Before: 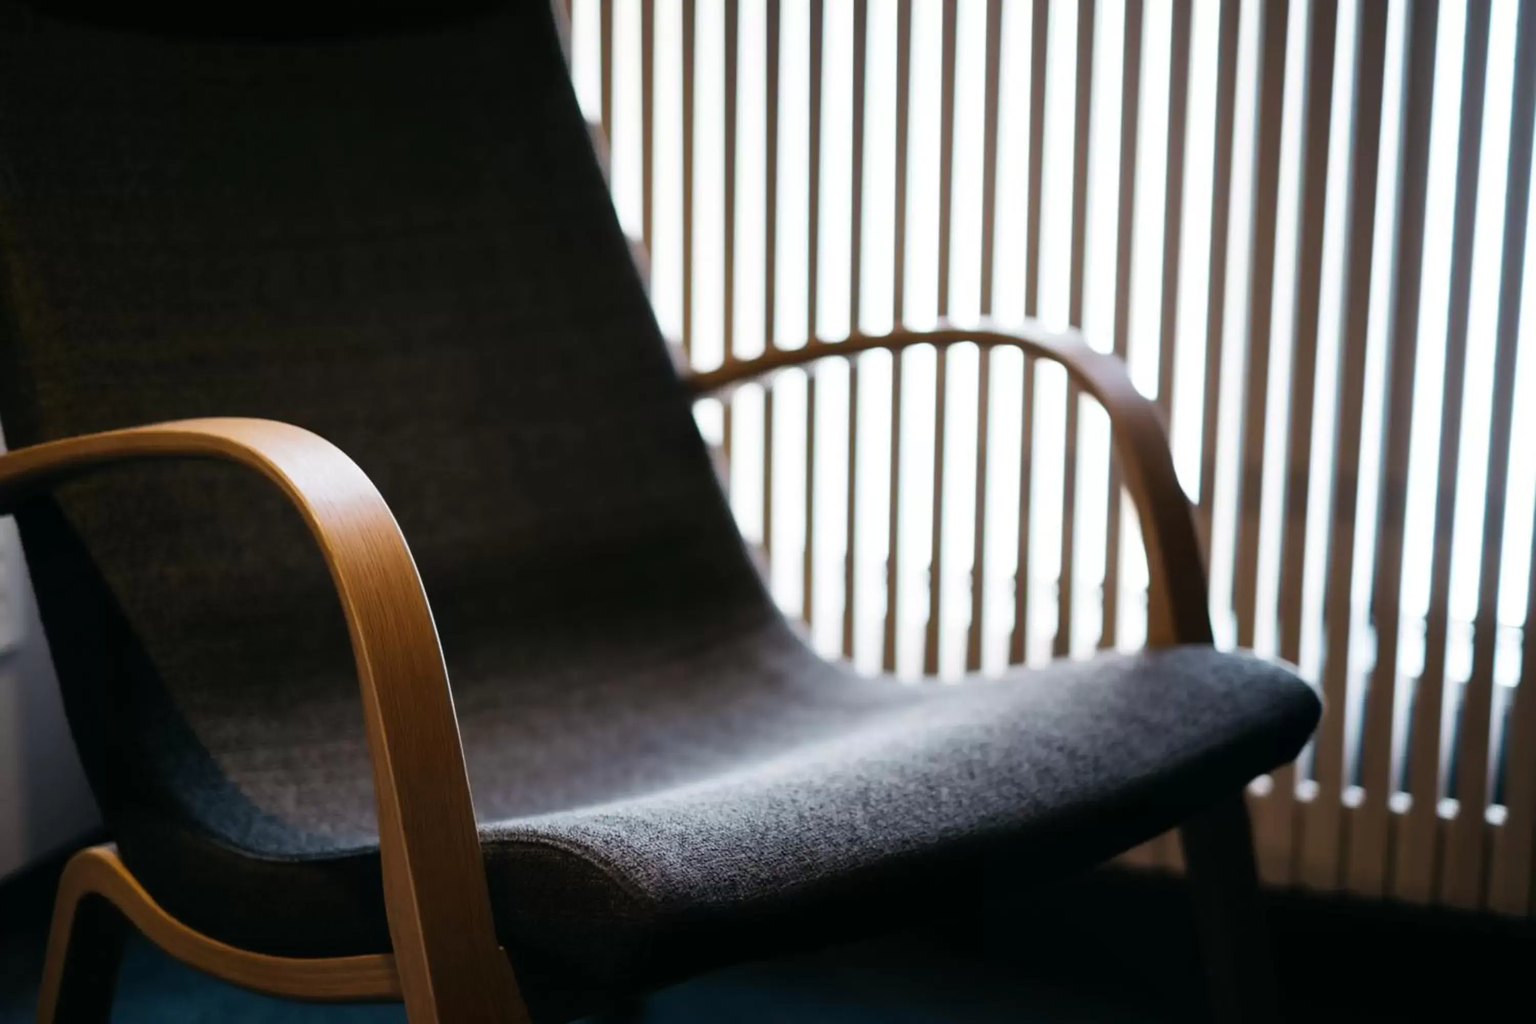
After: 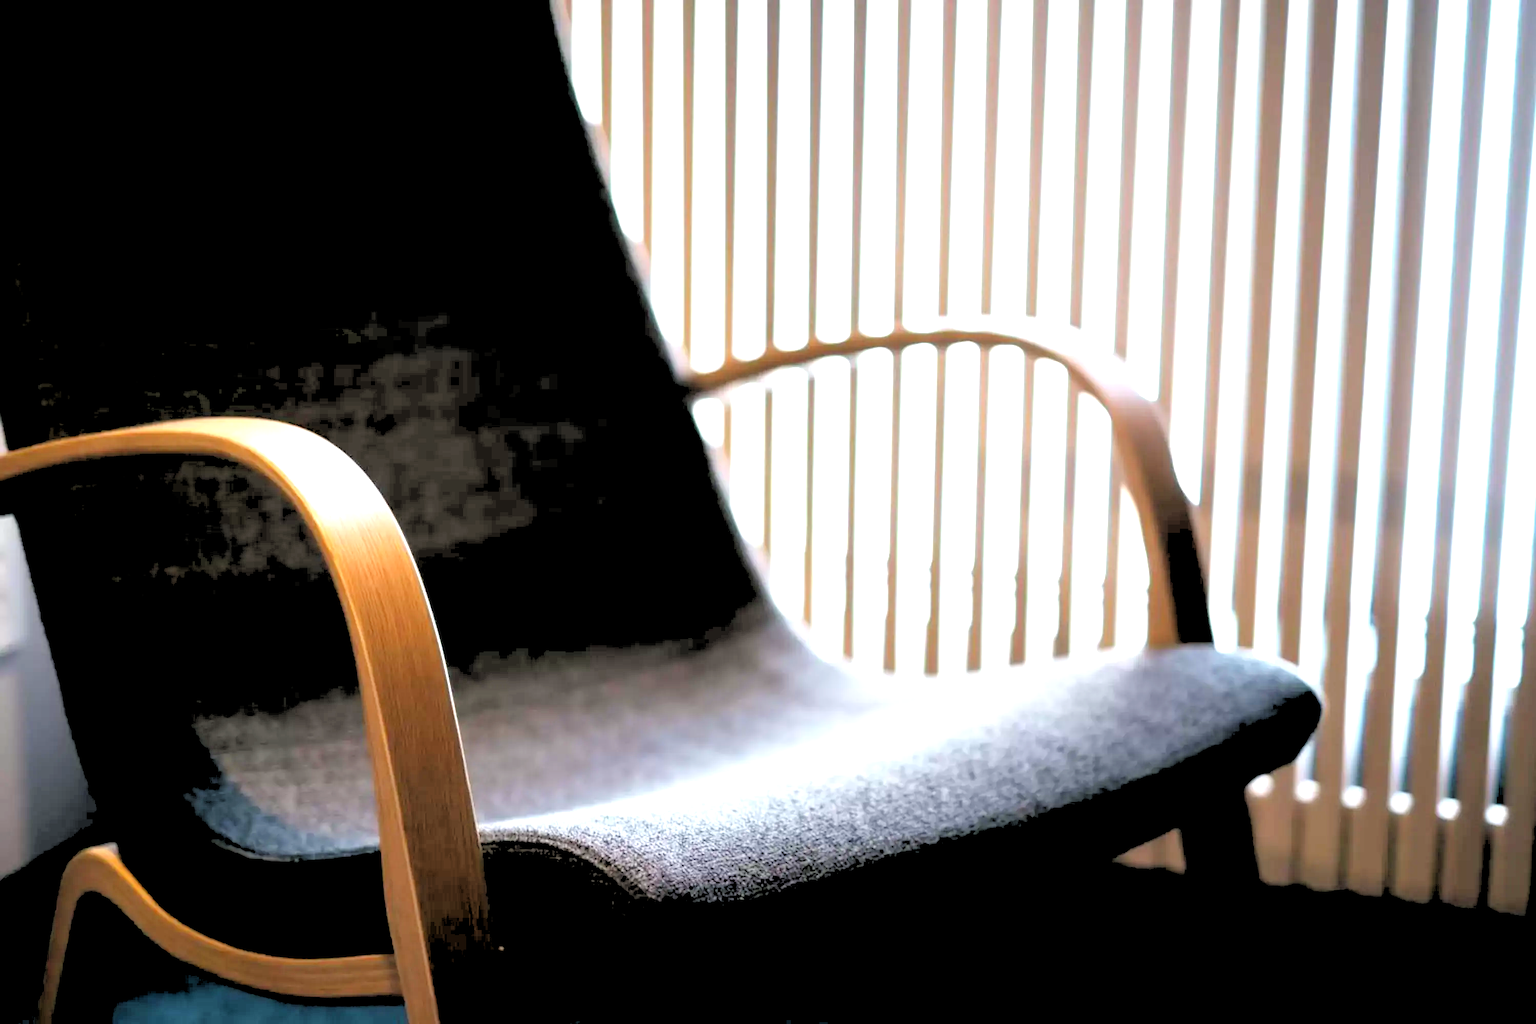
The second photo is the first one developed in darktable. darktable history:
exposure: black level correction 0, exposure 1.388 EV, compensate exposure bias true, compensate highlight preservation false
rgb levels: levels [[0.027, 0.429, 0.996], [0, 0.5, 1], [0, 0.5, 1]]
